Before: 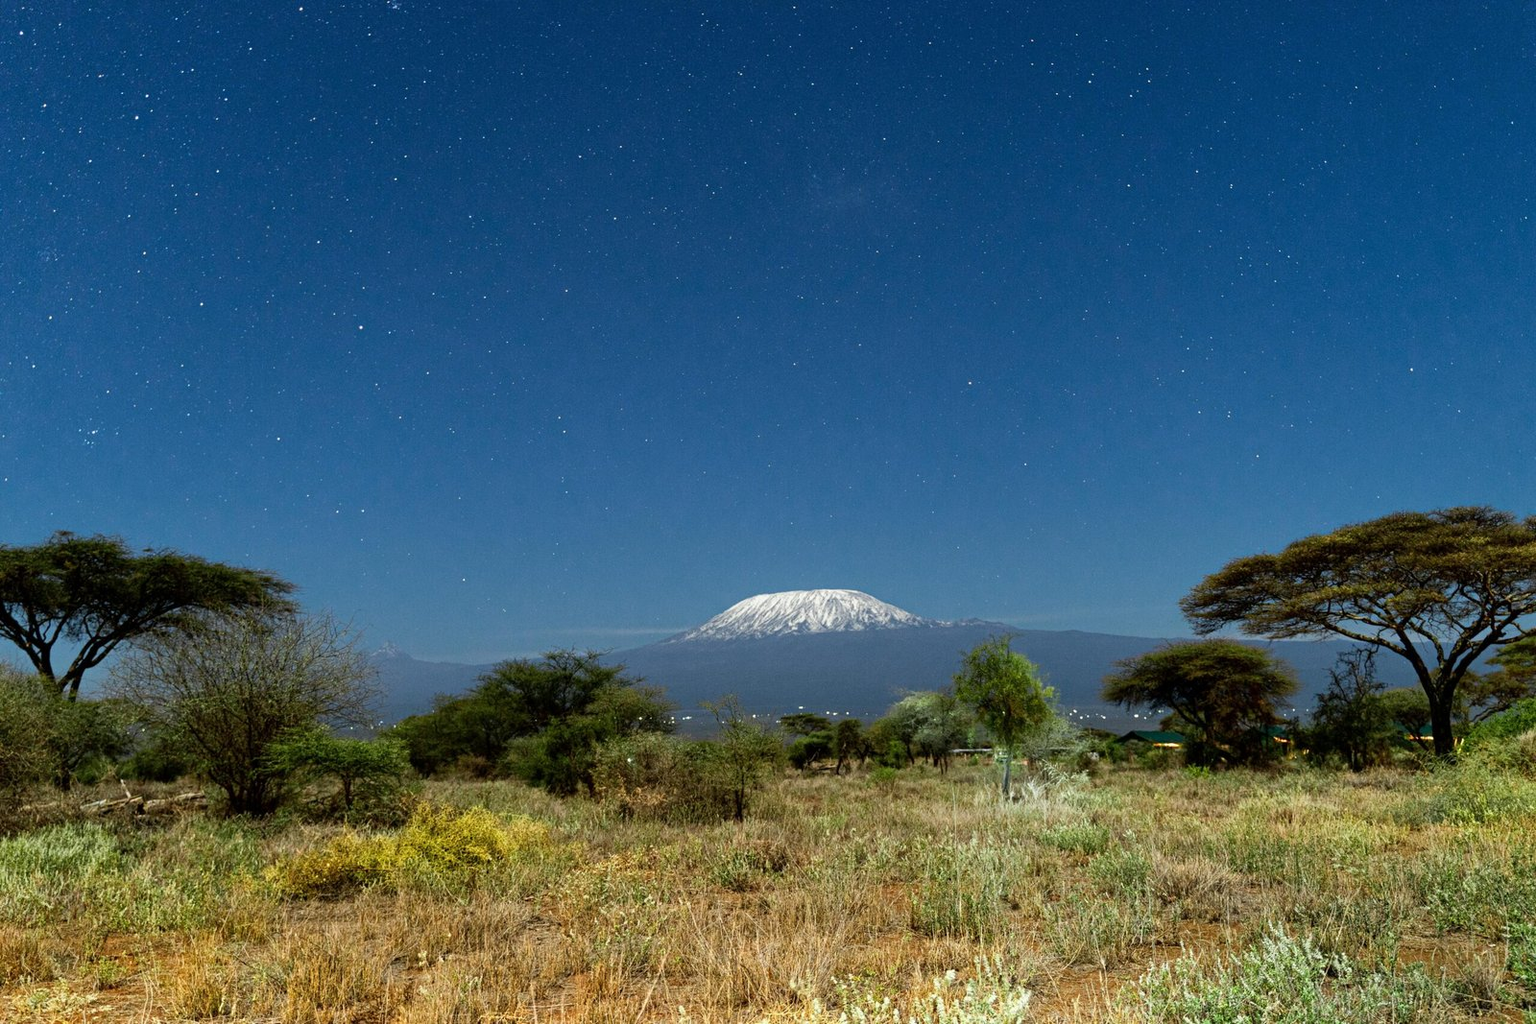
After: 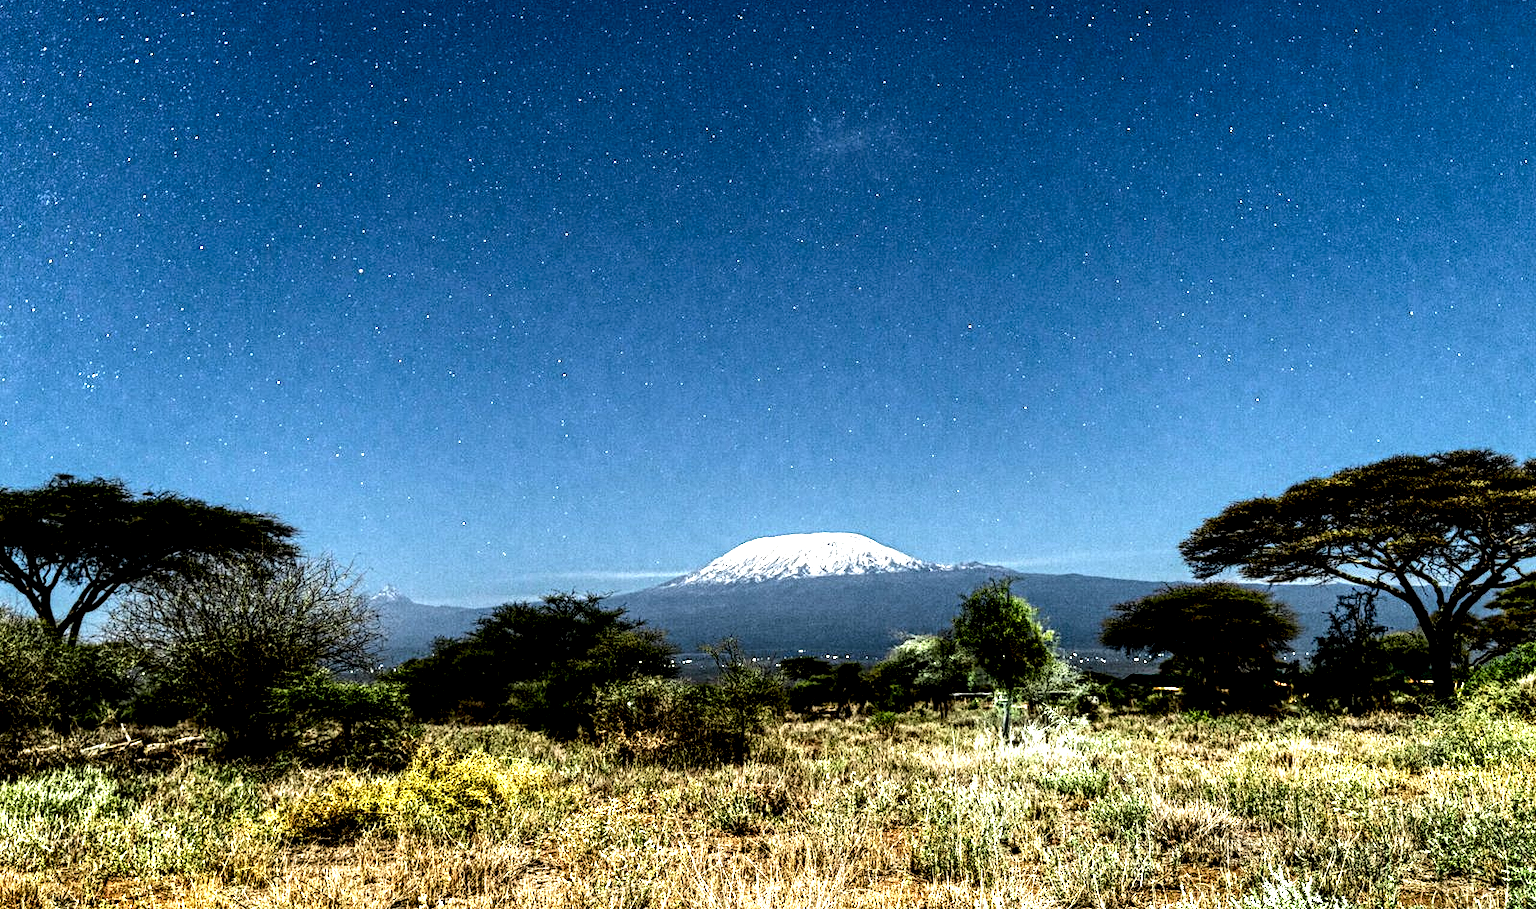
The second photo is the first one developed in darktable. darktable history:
exposure: black level correction 0.003, exposure 0.383 EV, compensate highlight preservation false
tone equalizer: -8 EV -0.75 EV, -7 EV -0.7 EV, -6 EV -0.6 EV, -5 EV -0.4 EV, -3 EV 0.4 EV, -2 EV 0.6 EV, -1 EV 0.7 EV, +0 EV 0.75 EV, edges refinement/feathering 500, mask exposure compensation -1.57 EV, preserve details no
crop and rotate: top 5.609%, bottom 5.609%
local contrast: shadows 185%, detail 225%
